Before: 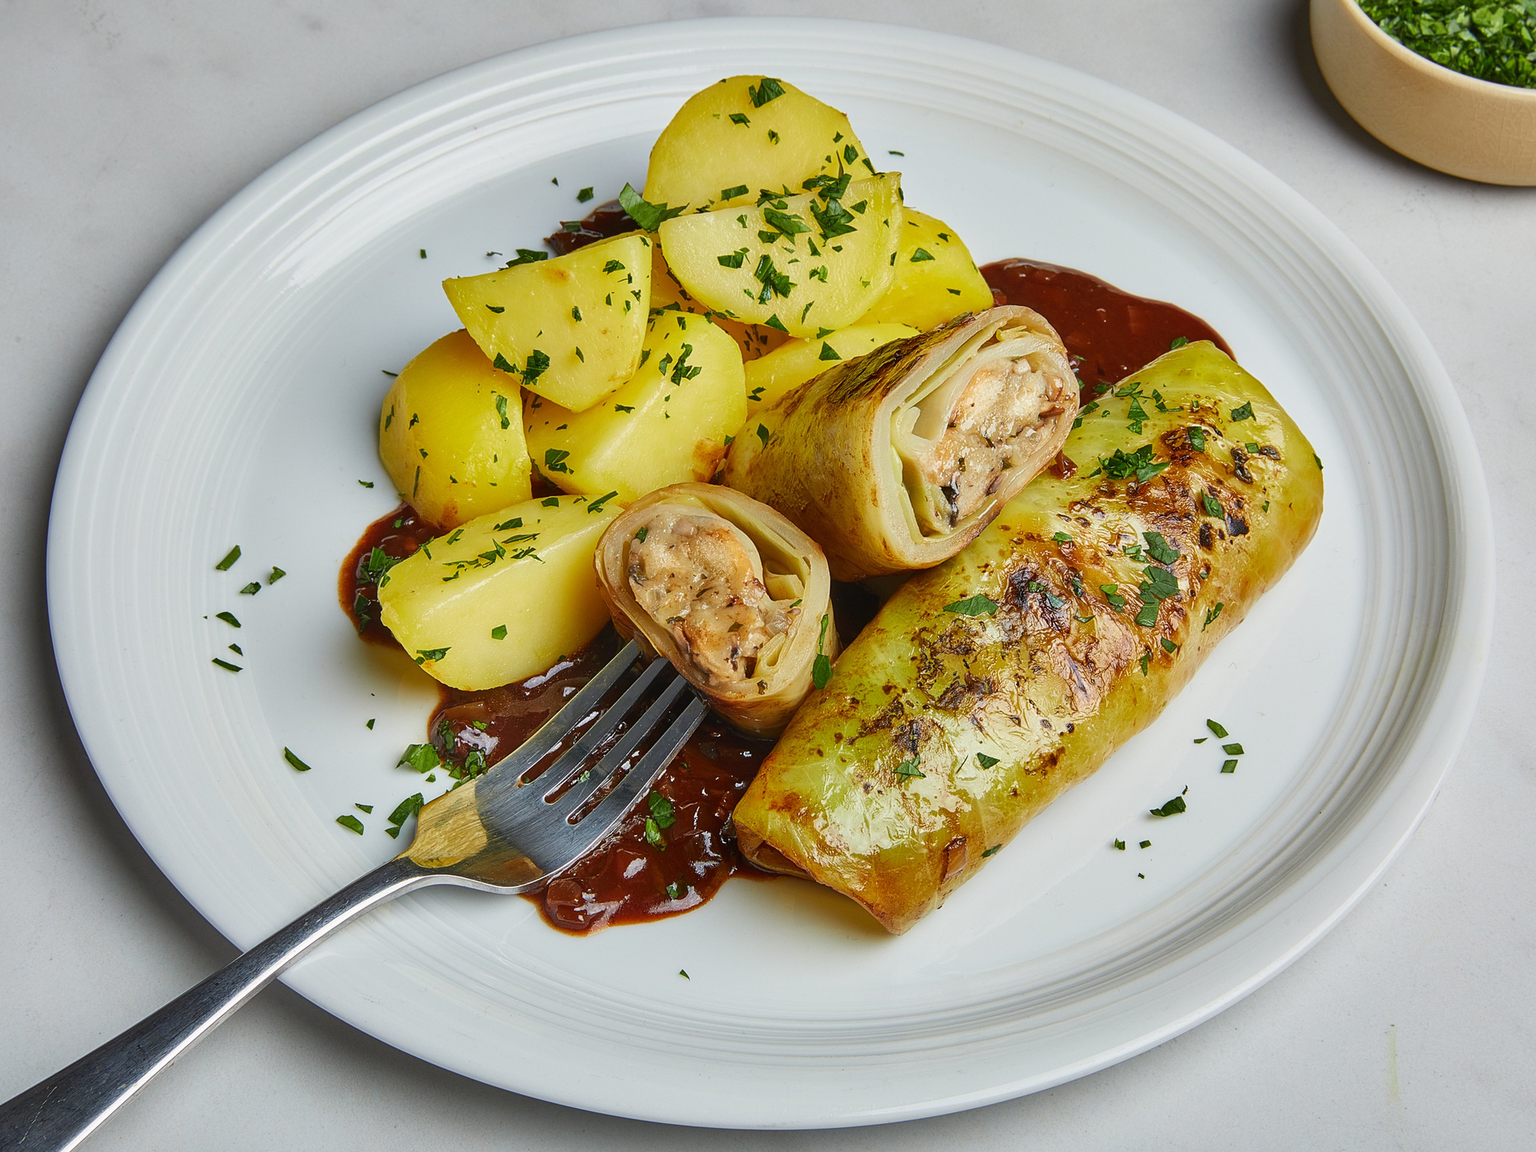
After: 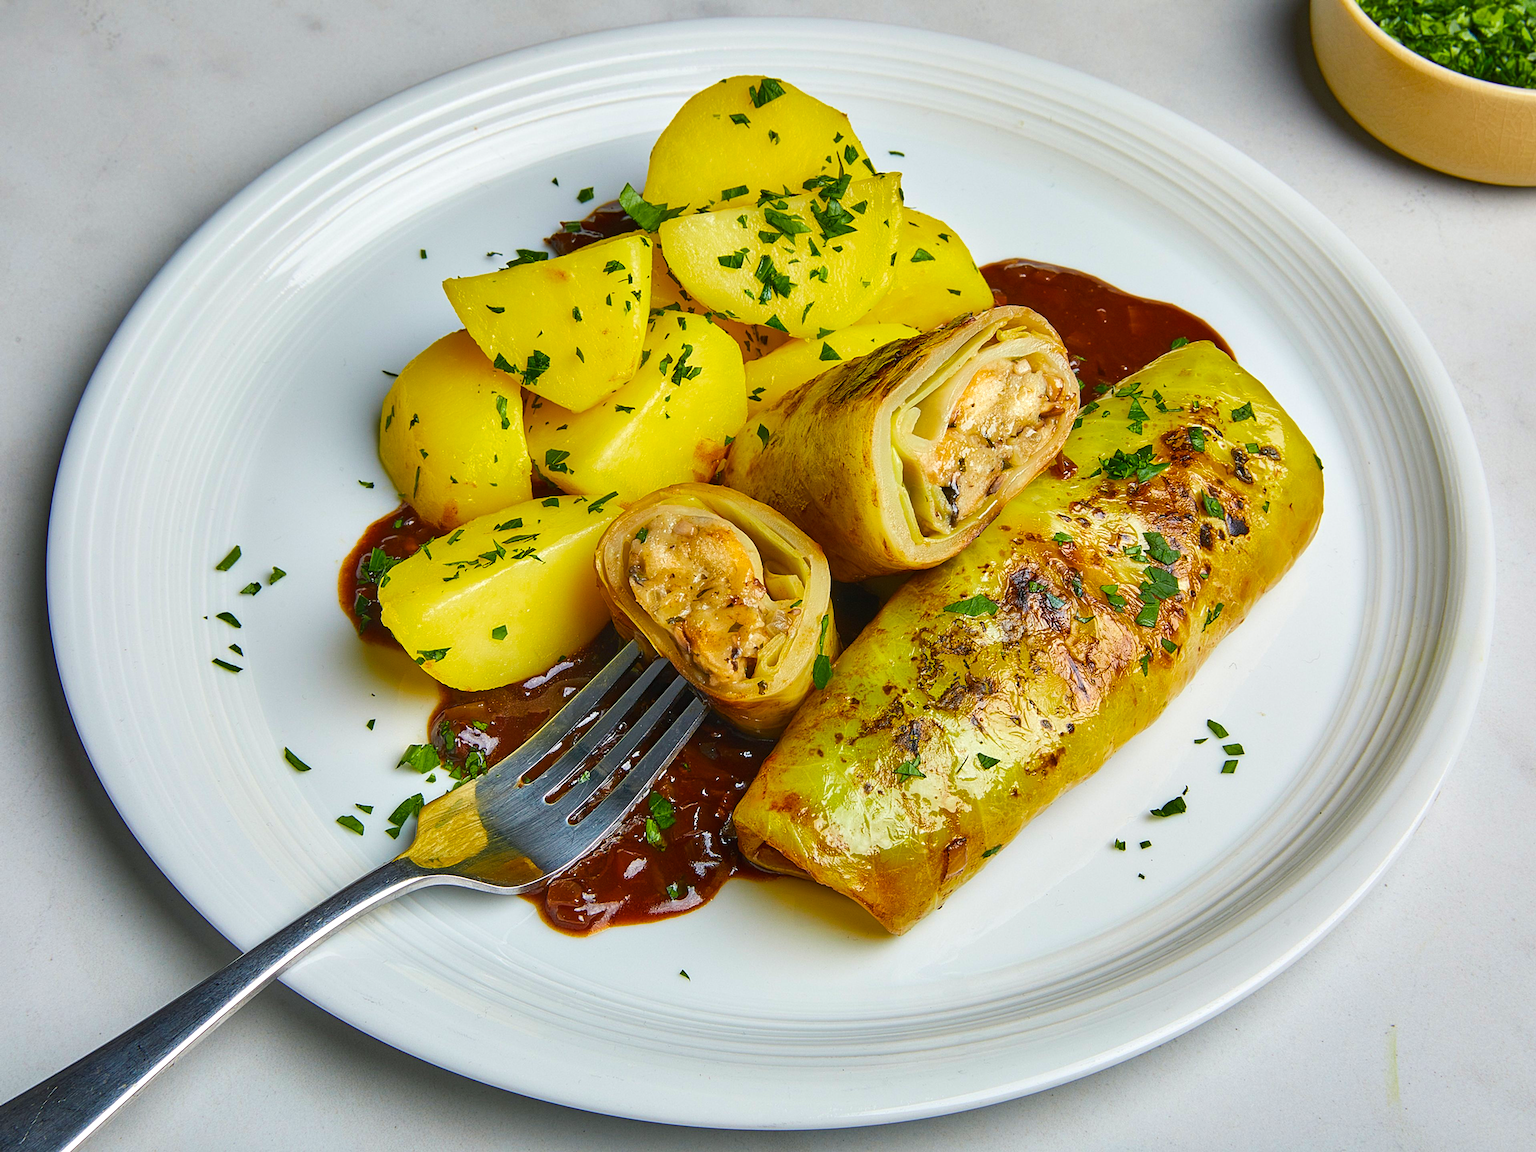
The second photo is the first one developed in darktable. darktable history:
color balance rgb: shadows lift › chroma 2.016%, shadows lift › hue 222.55°, perceptual saturation grading › global saturation 29.413%, global vibrance 10.947%
haze removal: compatibility mode true, adaptive false
exposure: exposure 0.216 EV, compensate exposure bias true, compensate highlight preservation false
